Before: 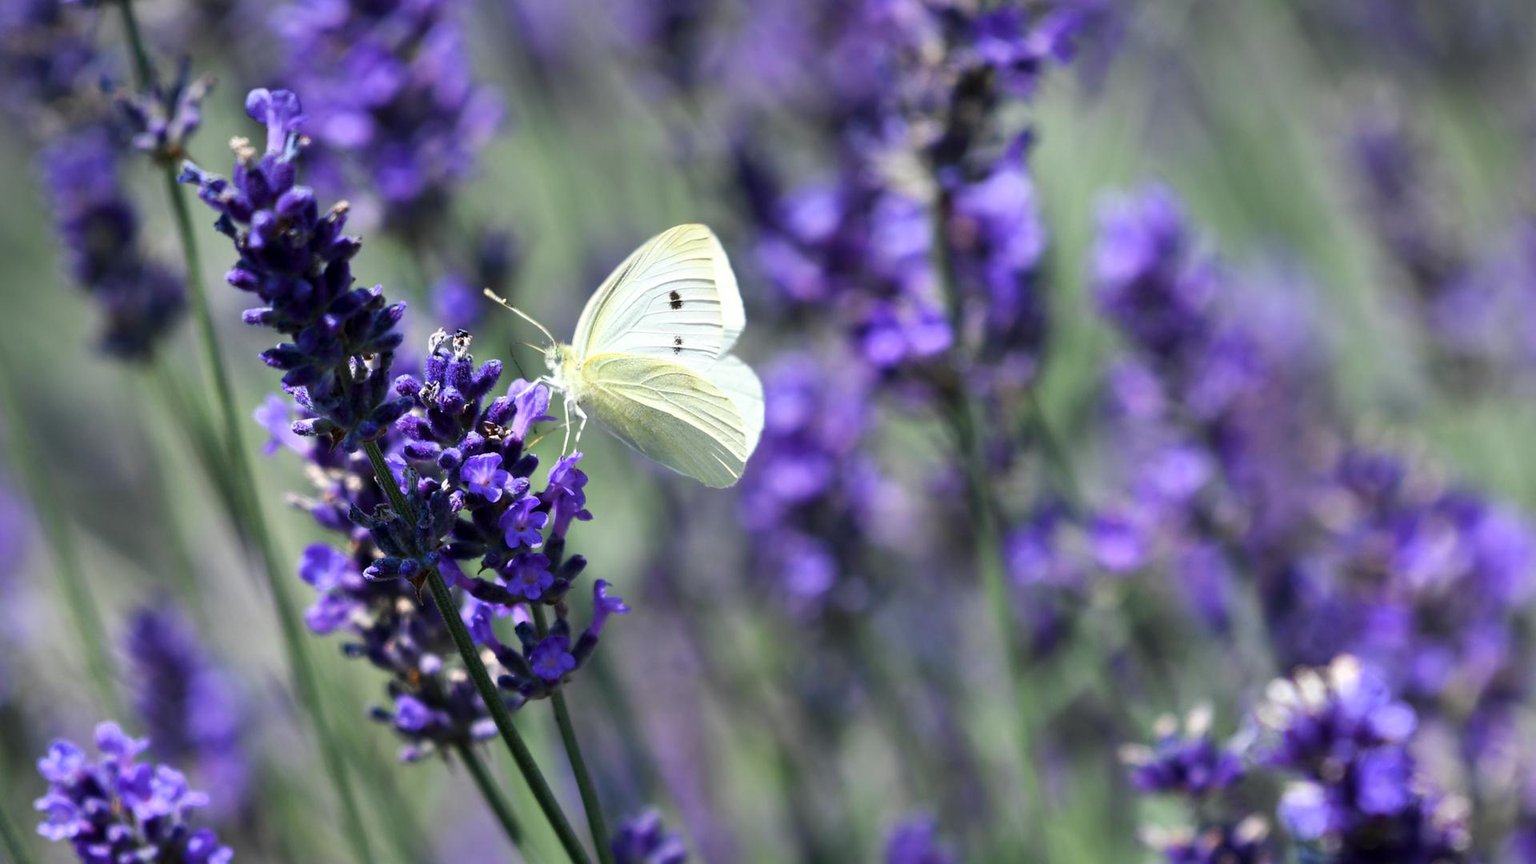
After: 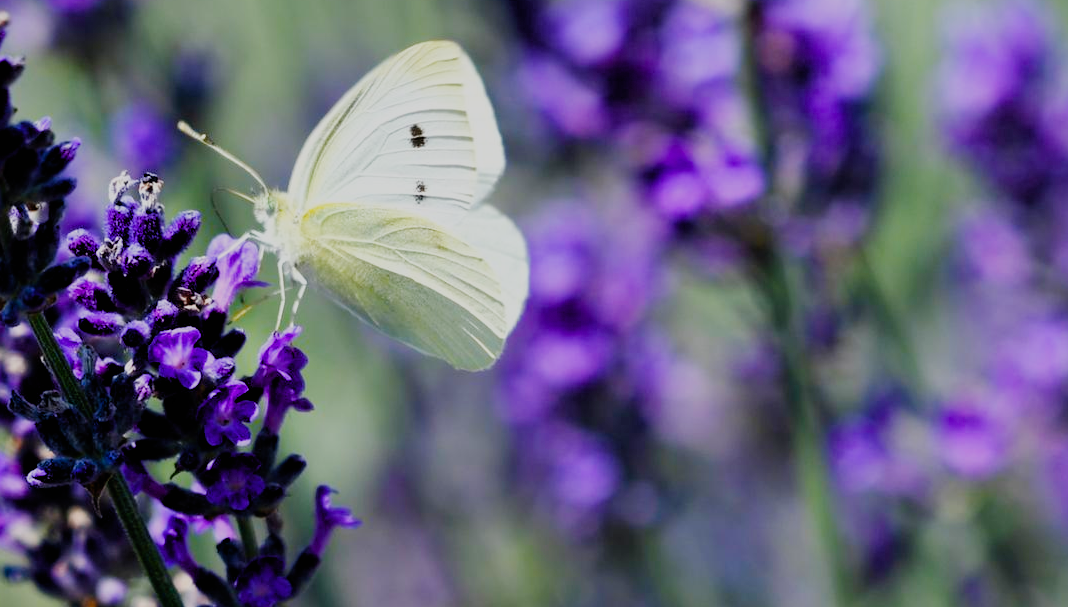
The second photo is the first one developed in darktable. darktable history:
crop and rotate: left 22.259%, top 22.186%, right 22.101%, bottom 21.579%
filmic rgb: black relative exposure -7.65 EV, white relative exposure 4.56 EV, hardness 3.61, add noise in highlights 0.002, preserve chrominance no, color science v3 (2019), use custom middle-gray values true, contrast in highlights soft
color balance rgb: linear chroma grading › global chroma 6.796%, perceptual saturation grading › global saturation 25.515%, global vibrance 20%
